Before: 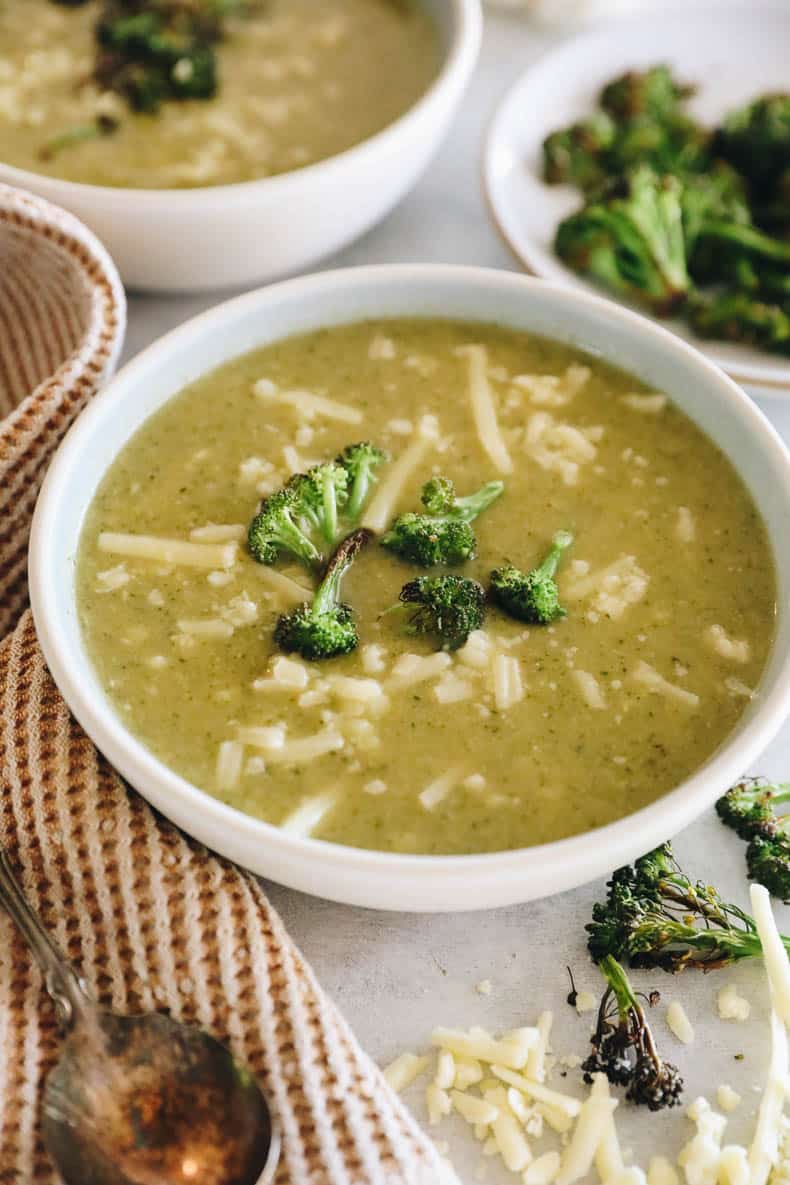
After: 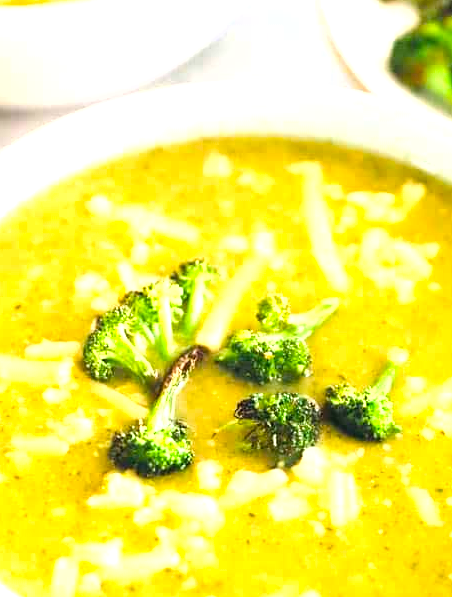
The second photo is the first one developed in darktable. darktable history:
crop: left 20.932%, top 15.471%, right 21.848%, bottom 34.081%
color balance rgb: perceptual saturation grading › global saturation 20%, global vibrance 20%
exposure: exposure 1.223 EV, compensate highlight preservation false
tone curve: curves: ch0 [(0, 0) (0.541, 0.628) (0.906, 0.997)]
